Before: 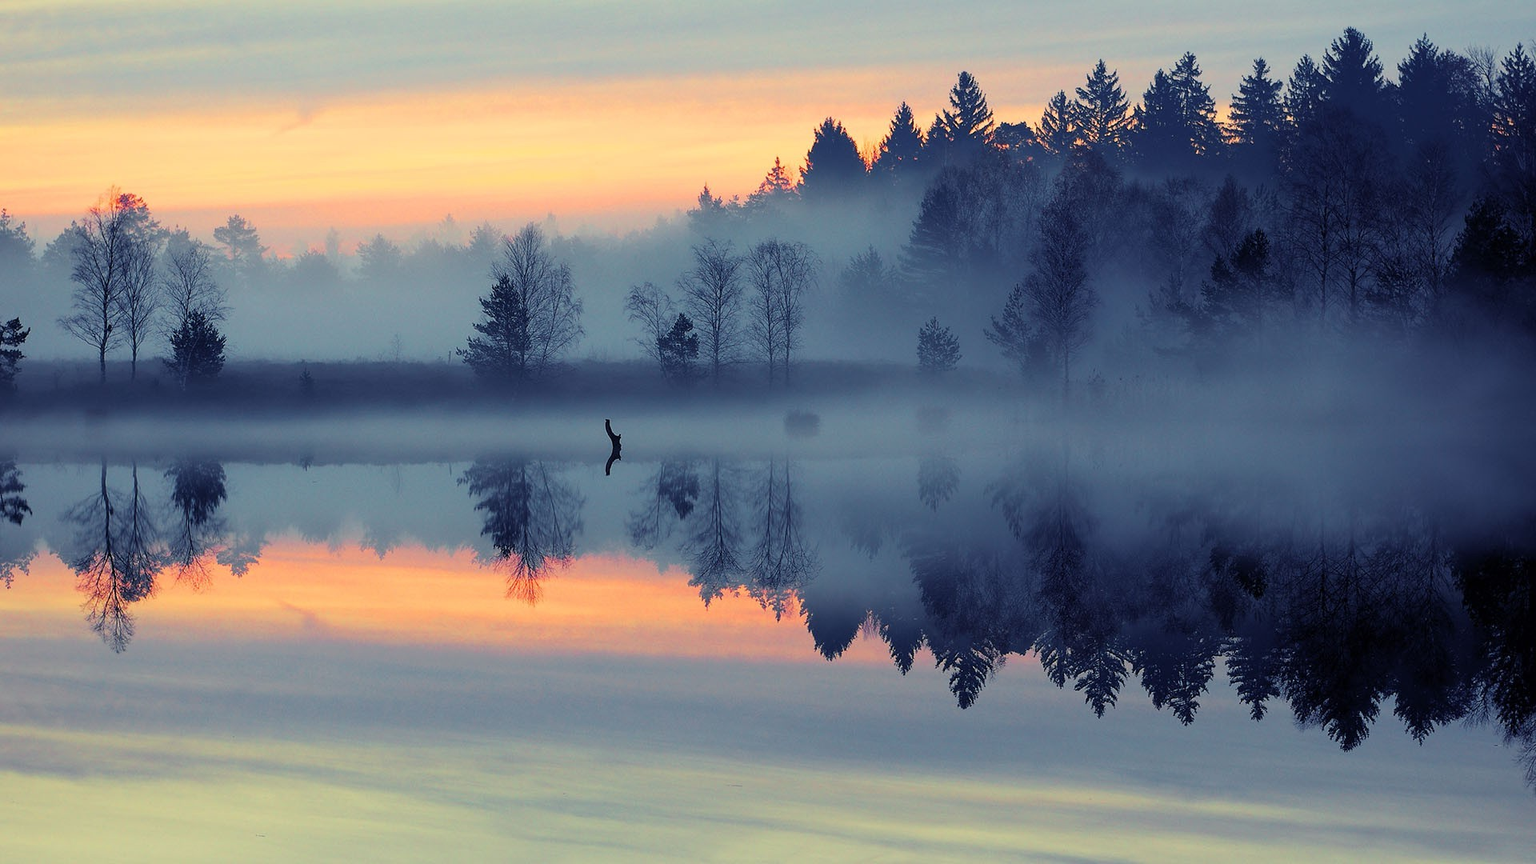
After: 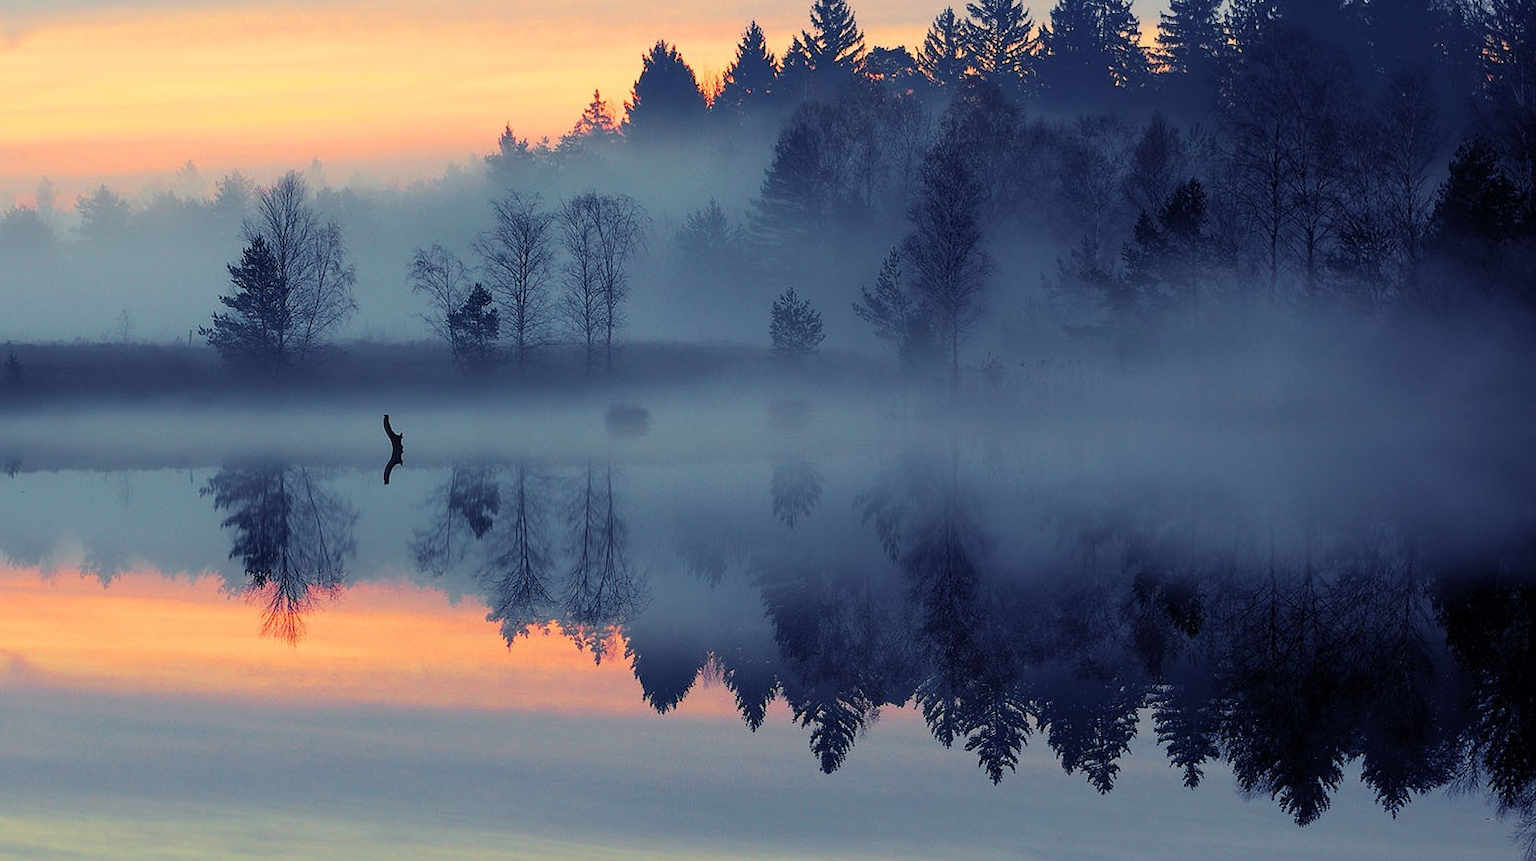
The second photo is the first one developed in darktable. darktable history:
crop: left 19.283%, top 9.862%, right 0.001%, bottom 9.597%
